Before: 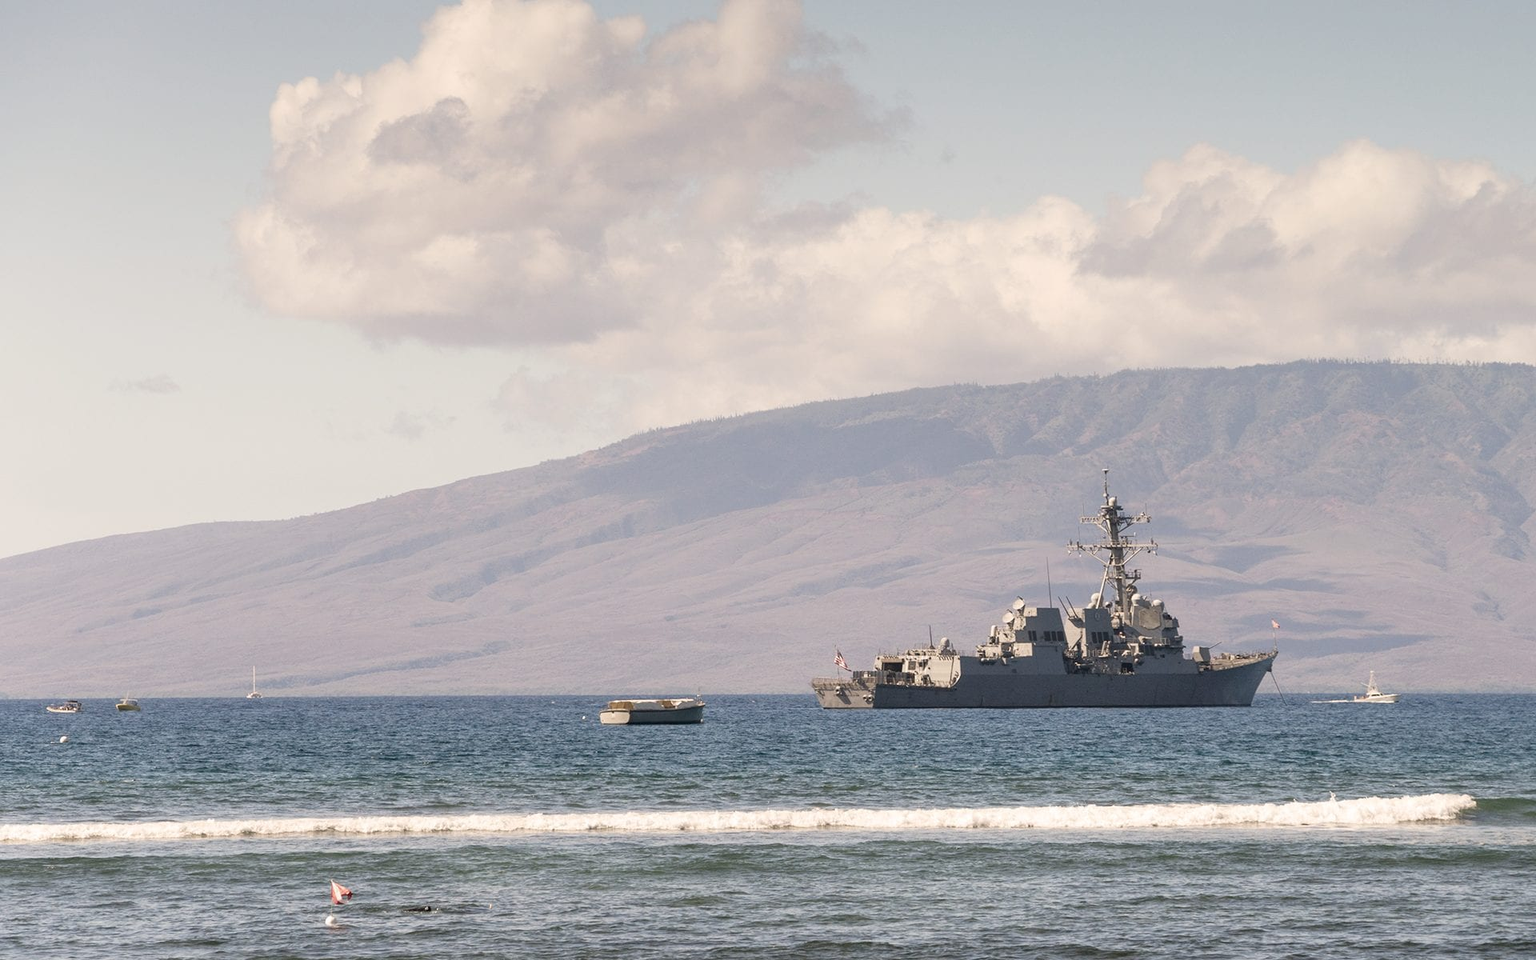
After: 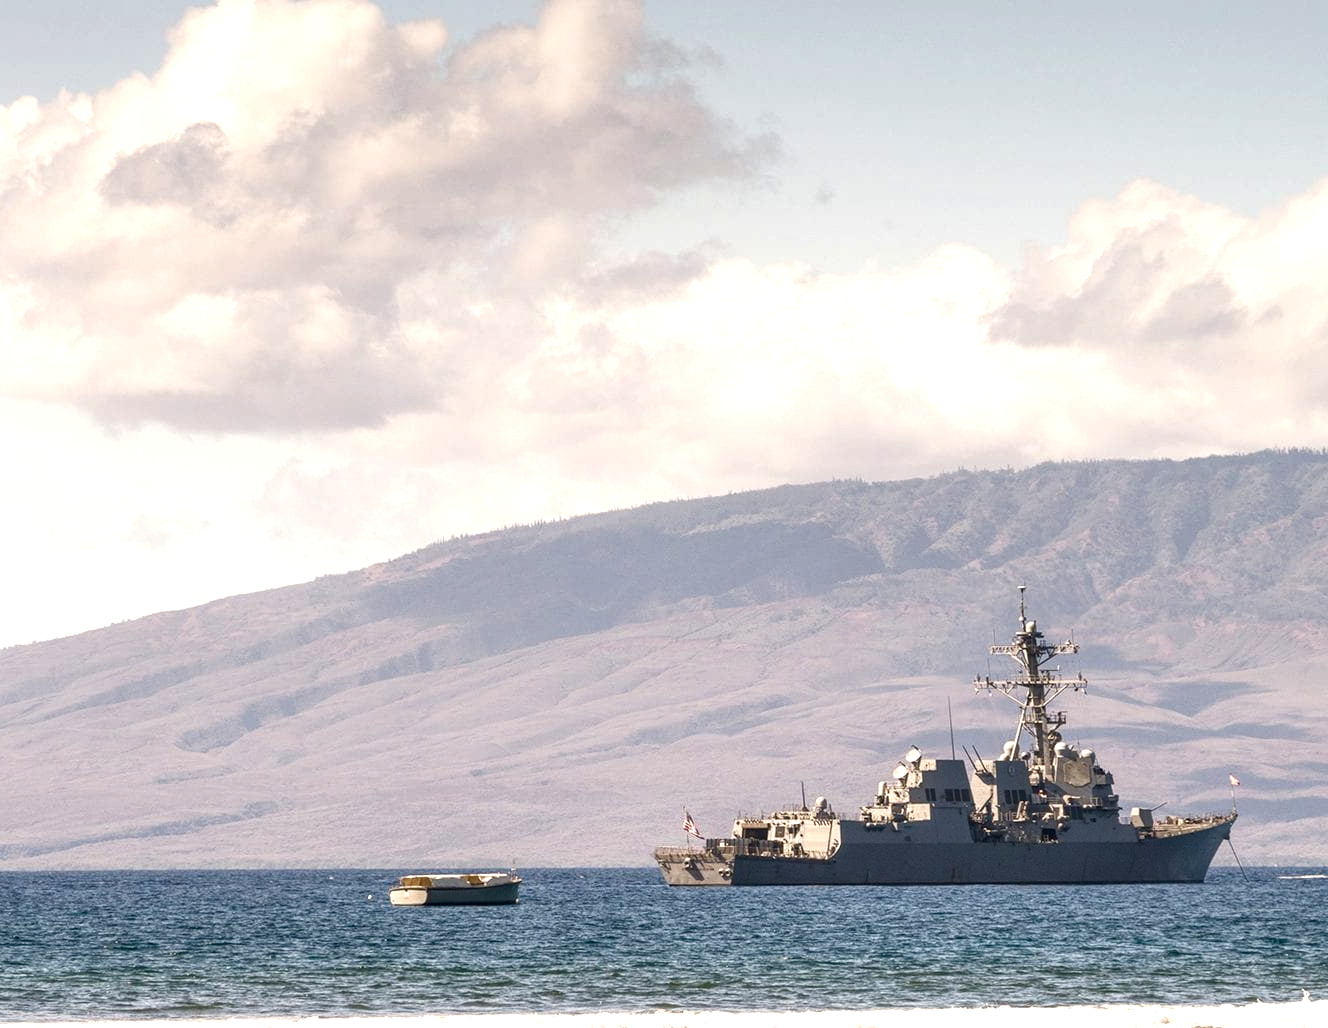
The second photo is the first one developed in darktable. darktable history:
local contrast: on, module defaults
crop: left 18.784%, right 12.048%, bottom 14.318%
color balance rgb: perceptual saturation grading › global saturation 20%, perceptual saturation grading › highlights -25.91%, perceptual saturation grading › shadows 49.874%, perceptual brilliance grading › global brilliance 14.938%, perceptual brilliance grading › shadows -34.788%, global vibrance 20%
